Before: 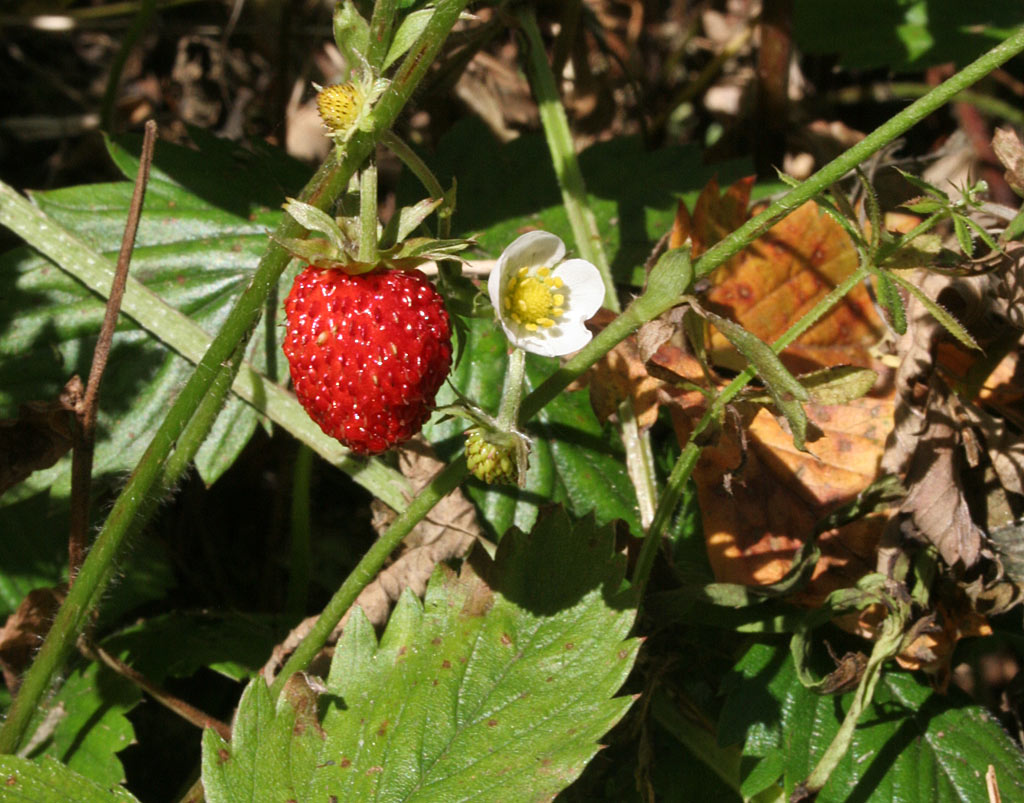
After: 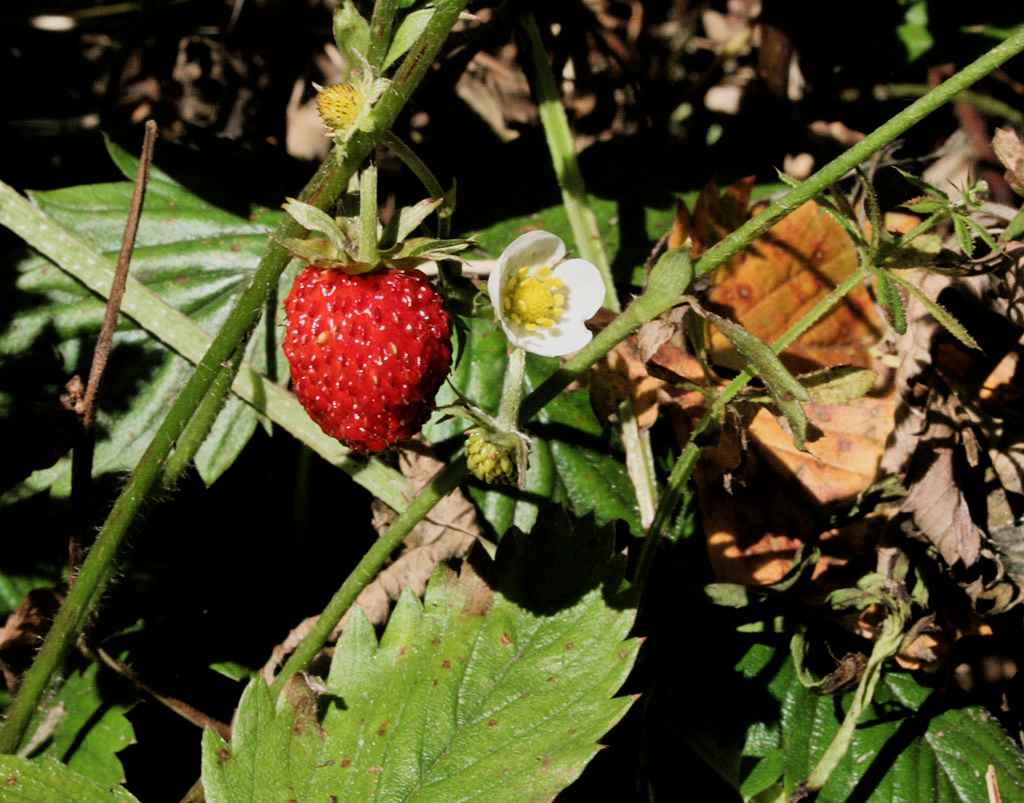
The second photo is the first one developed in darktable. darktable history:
filmic rgb: black relative exposure -5.05 EV, white relative exposure 3.99 EV, hardness 2.91, contrast 1.296, highlights saturation mix -9.68%
